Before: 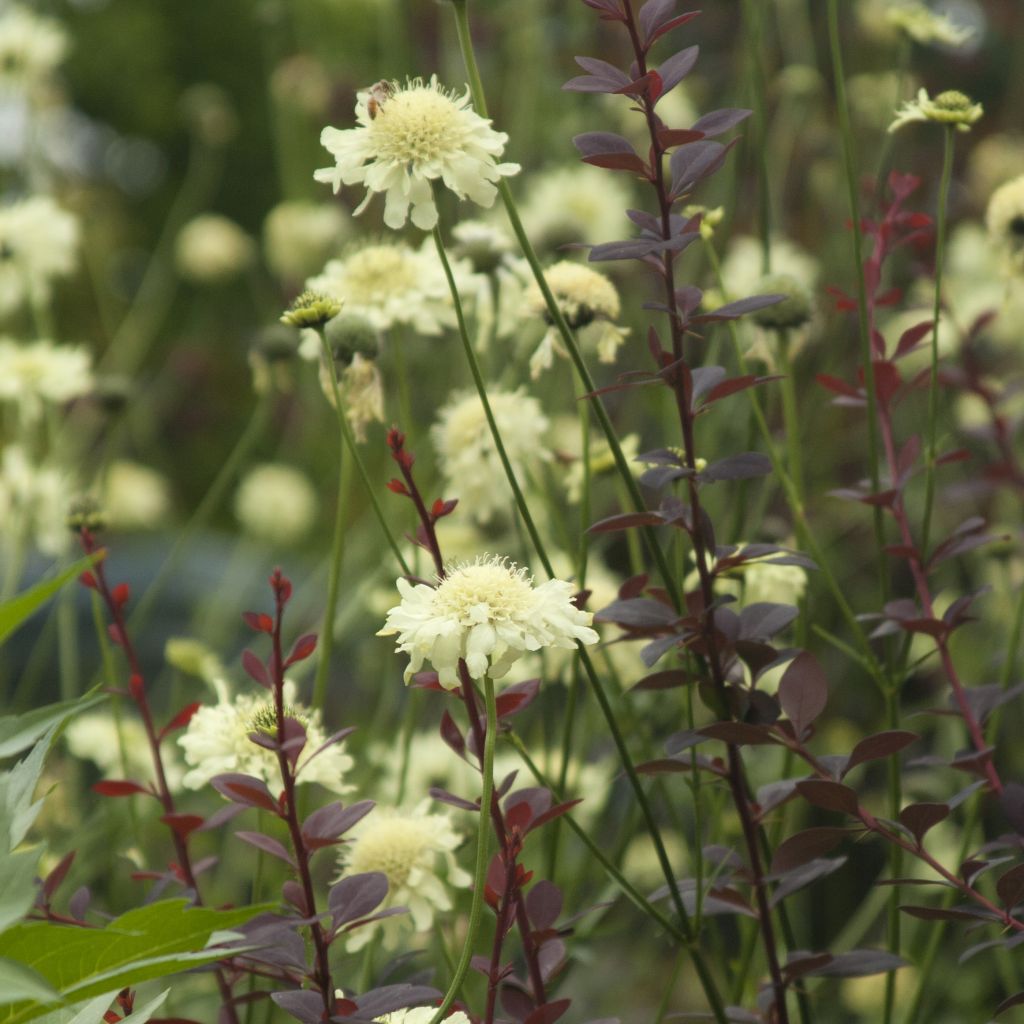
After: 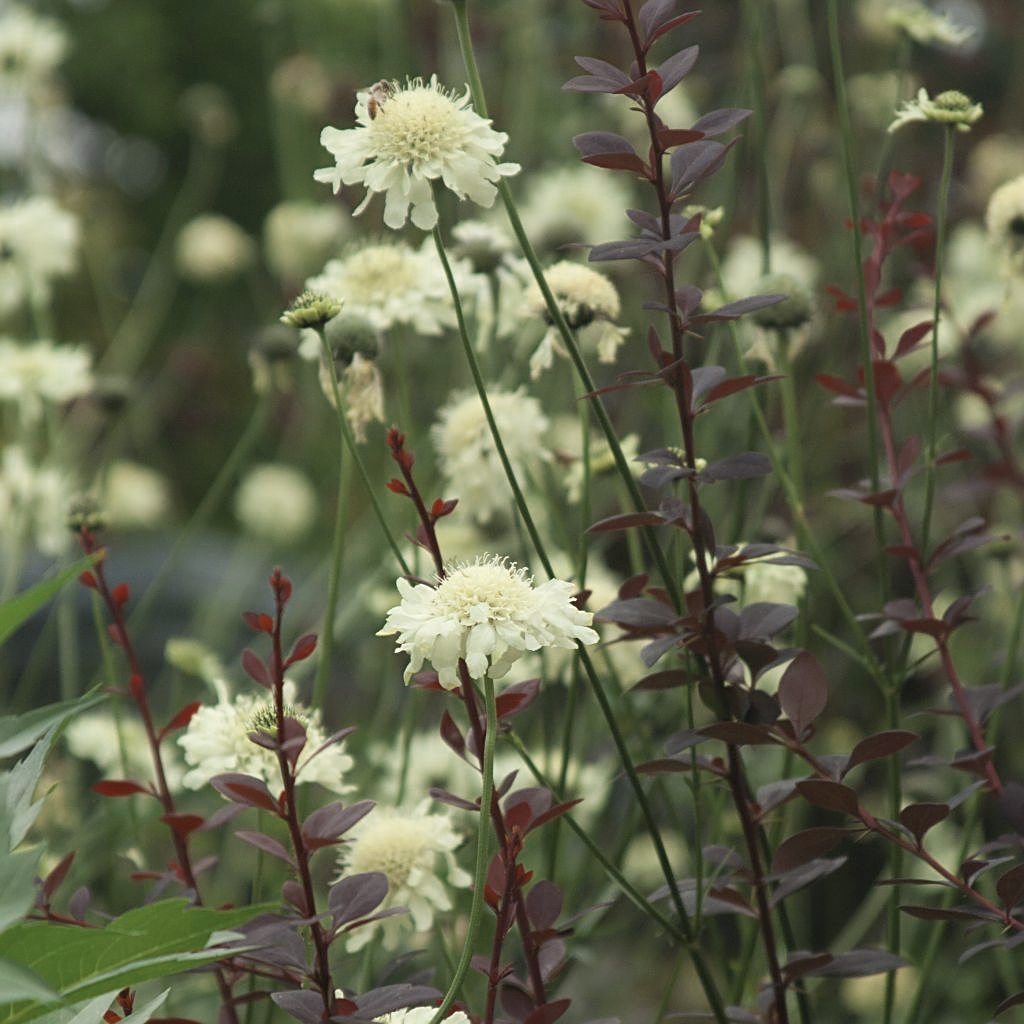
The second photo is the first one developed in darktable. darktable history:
color zones: curves: ch0 [(0, 0.5) (0.125, 0.4) (0.25, 0.5) (0.375, 0.4) (0.5, 0.4) (0.625, 0.35) (0.75, 0.35) (0.875, 0.5)]; ch1 [(0, 0.35) (0.125, 0.45) (0.25, 0.35) (0.375, 0.35) (0.5, 0.35) (0.625, 0.35) (0.75, 0.45) (0.875, 0.35)]; ch2 [(0, 0.6) (0.125, 0.5) (0.25, 0.5) (0.375, 0.6) (0.5, 0.6) (0.625, 0.5) (0.75, 0.5) (0.875, 0.5)]
sharpen: on, module defaults
